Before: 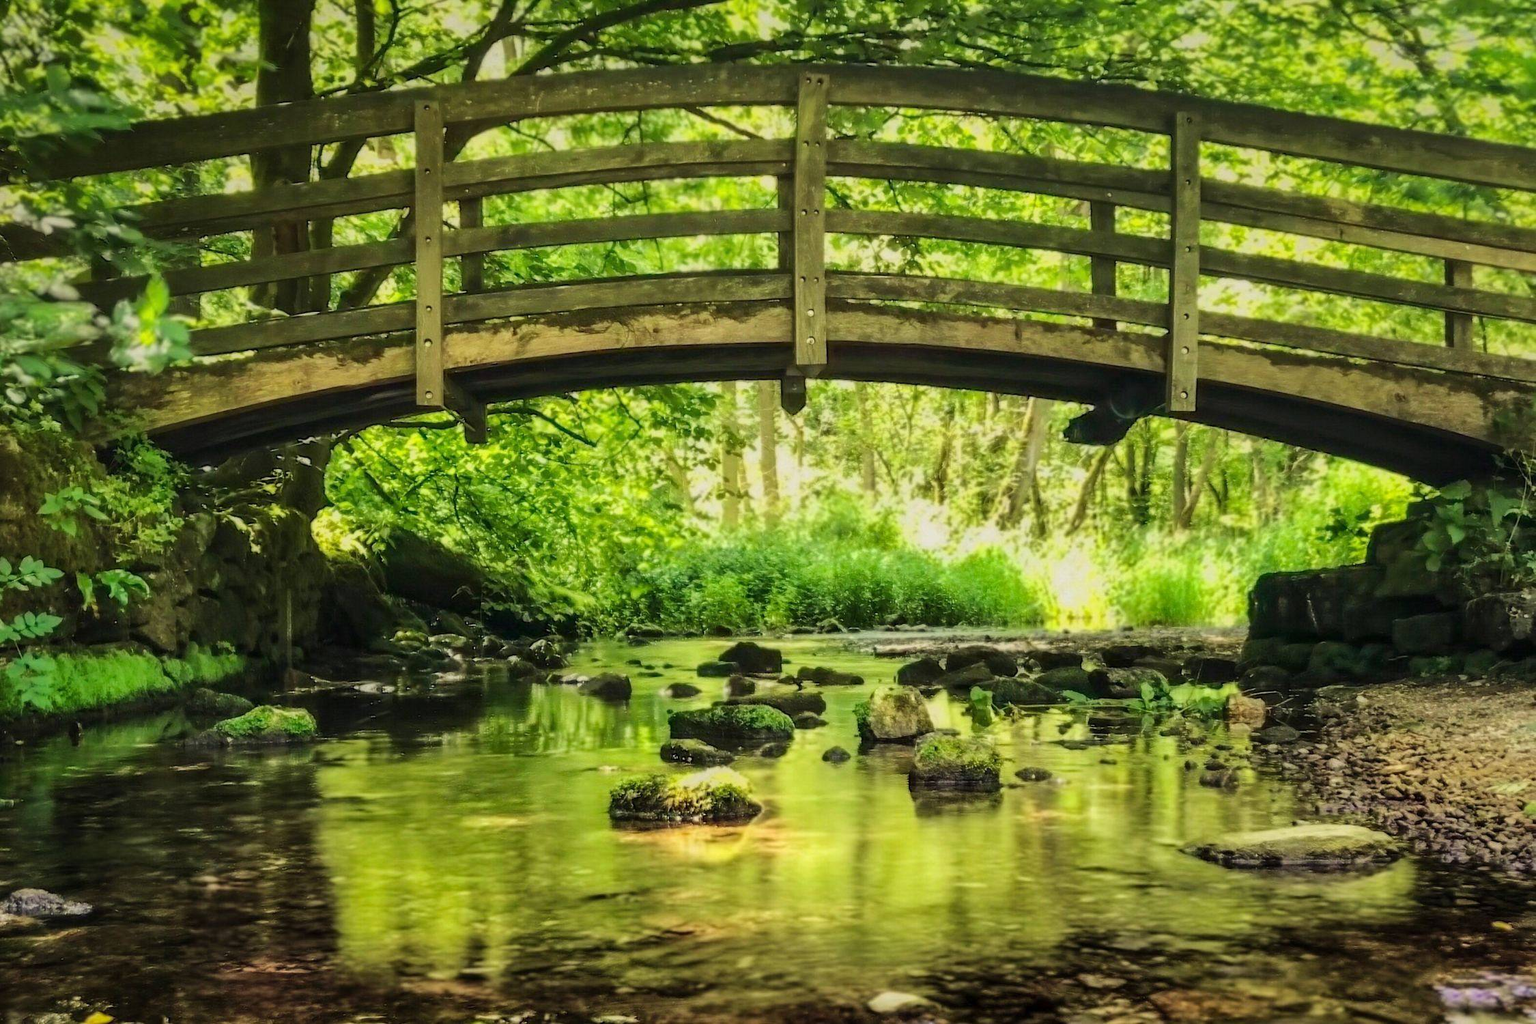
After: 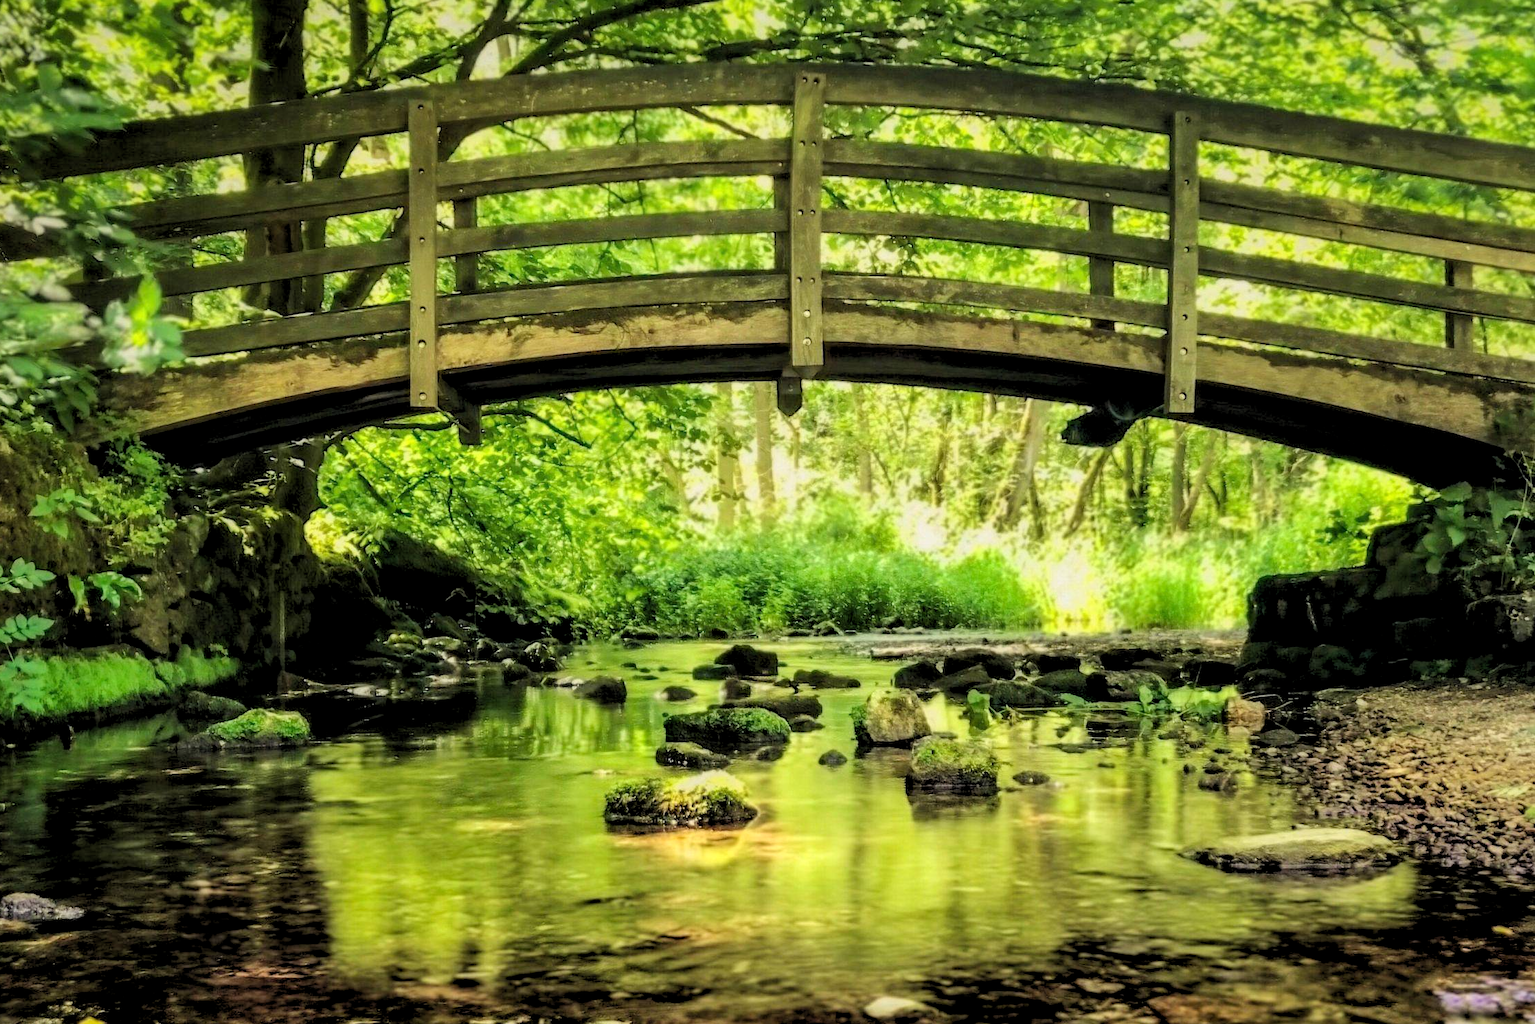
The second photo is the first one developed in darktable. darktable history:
crop and rotate: left 0.614%, top 0.179%, bottom 0.309%
rgb levels: levels [[0.013, 0.434, 0.89], [0, 0.5, 1], [0, 0.5, 1]]
